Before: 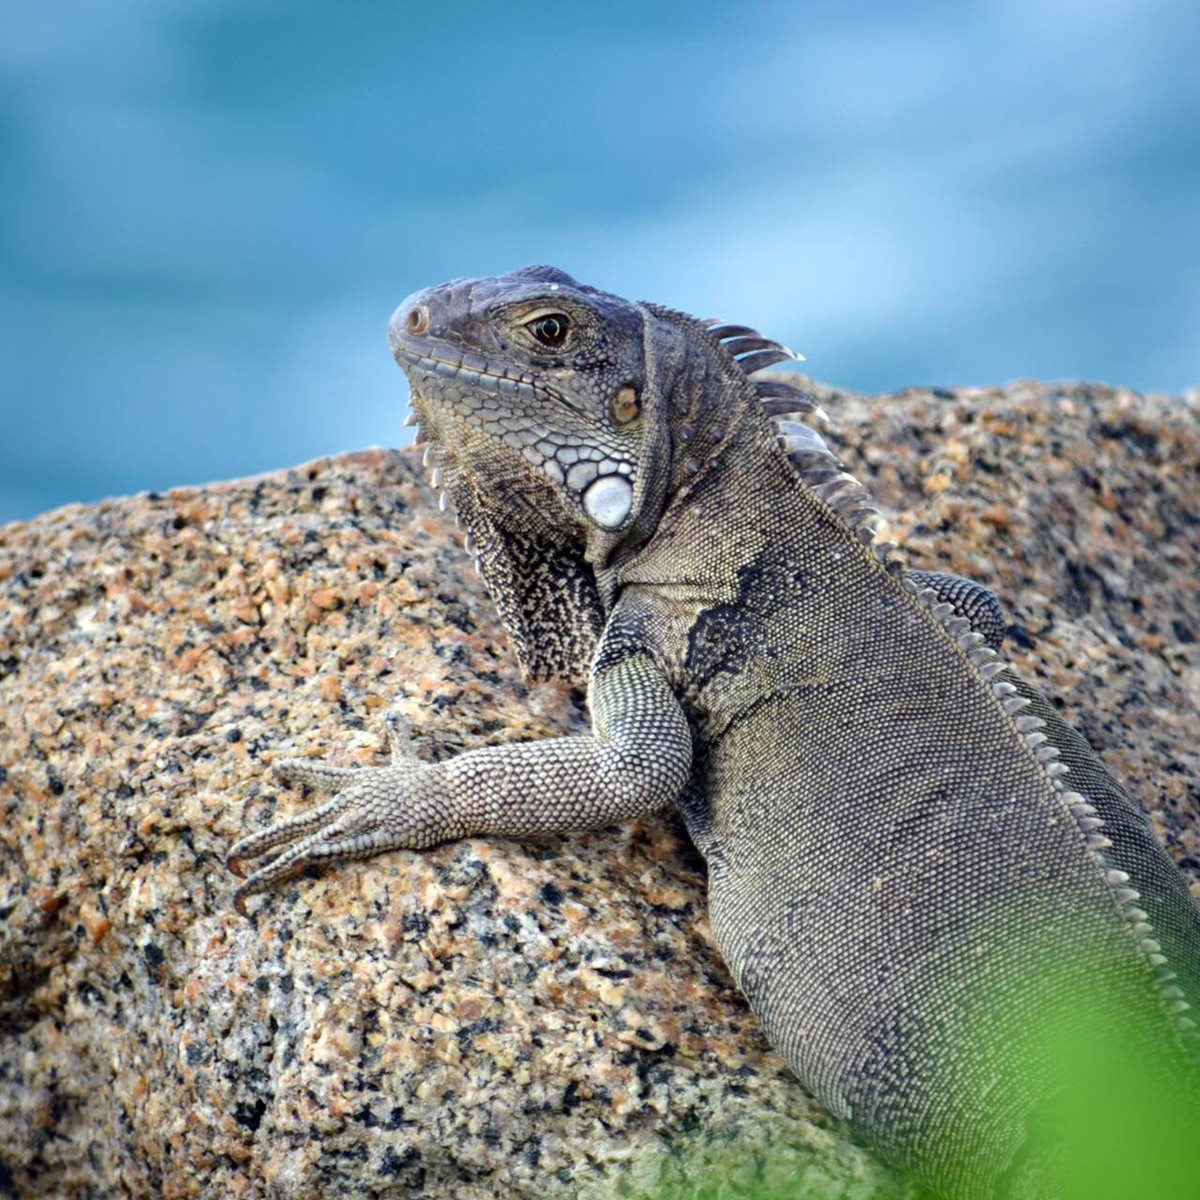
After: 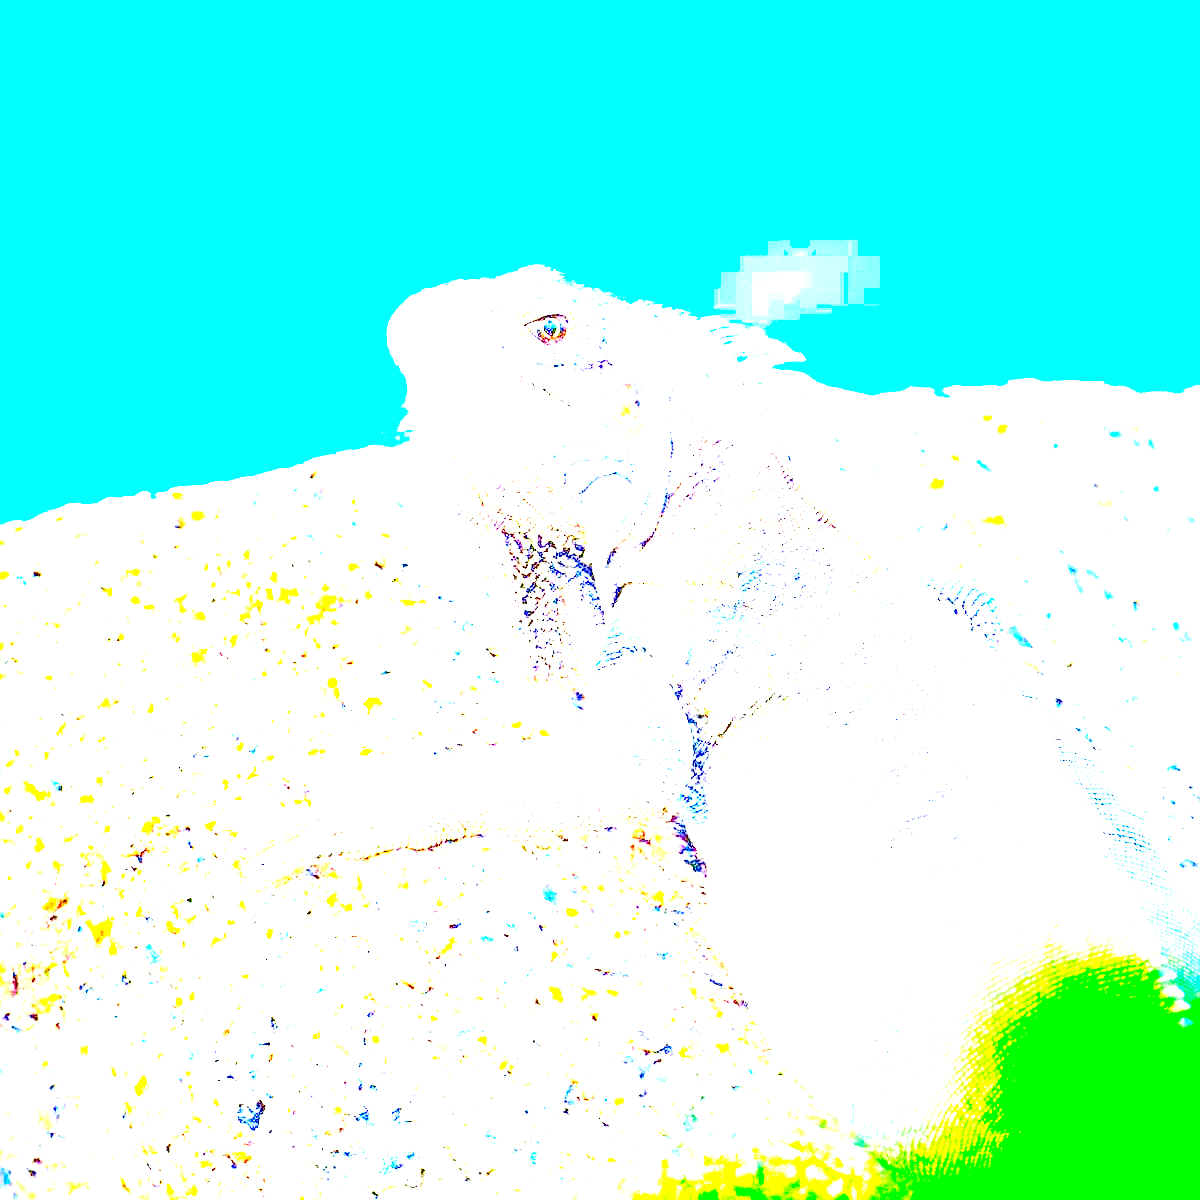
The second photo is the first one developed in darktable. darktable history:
exposure: exposure 8 EV, compensate highlight preservation false
tone curve: curves: ch0 [(0, 0.023) (0.087, 0.065) (0.184, 0.168) (0.45, 0.54) (0.57, 0.683) (0.722, 0.825) (0.877, 0.948) (1, 1)]; ch1 [(0, 0) (0.388, 0.369) (0.447, 0.447) (0.505, 0.5) (0.534, 0.528) (0.573, 0.583) (0.663, 0.68) (1, 1)]; ch2 [(0, 0) (0.314, 0.223) (0.427, 0.405) (0.492, 0.505) (0.531, 0.55) (0.589, 0.599) (1, 1)], color space Lab, independent channels, preserve colors none
white balance: emerald 1
sharpen: on, module defaults
